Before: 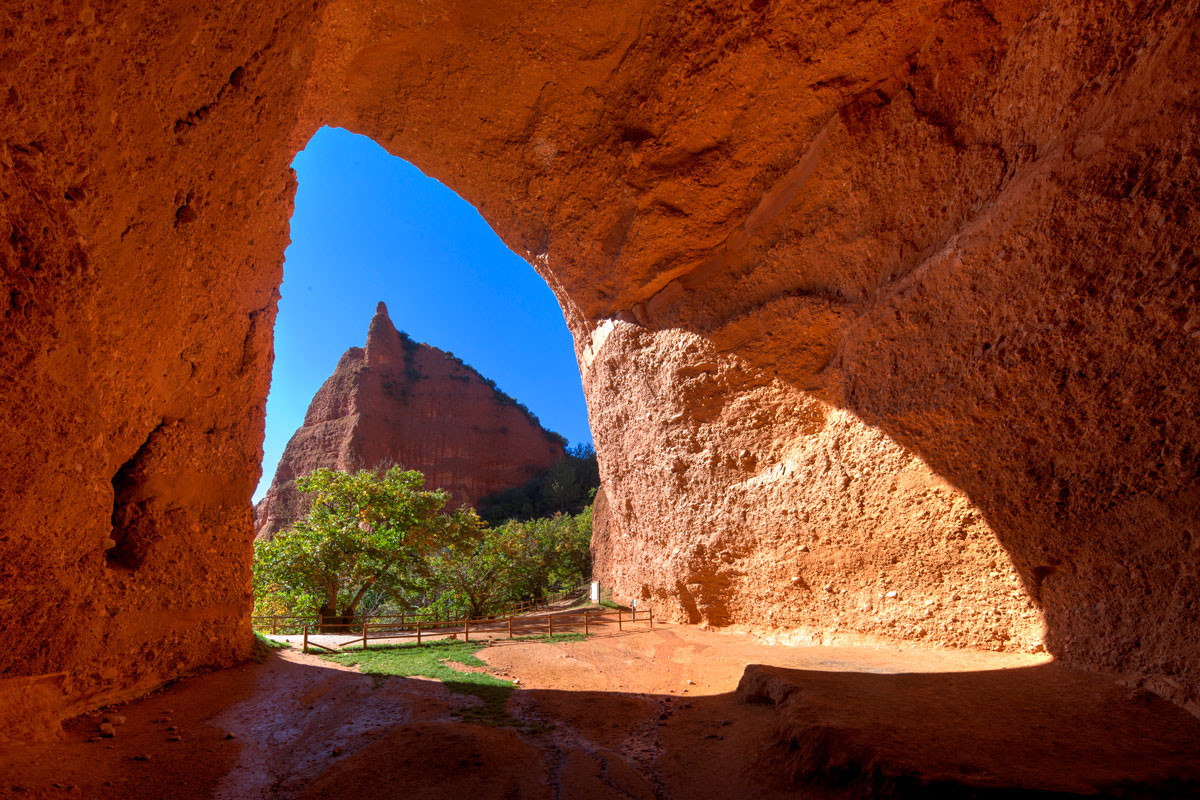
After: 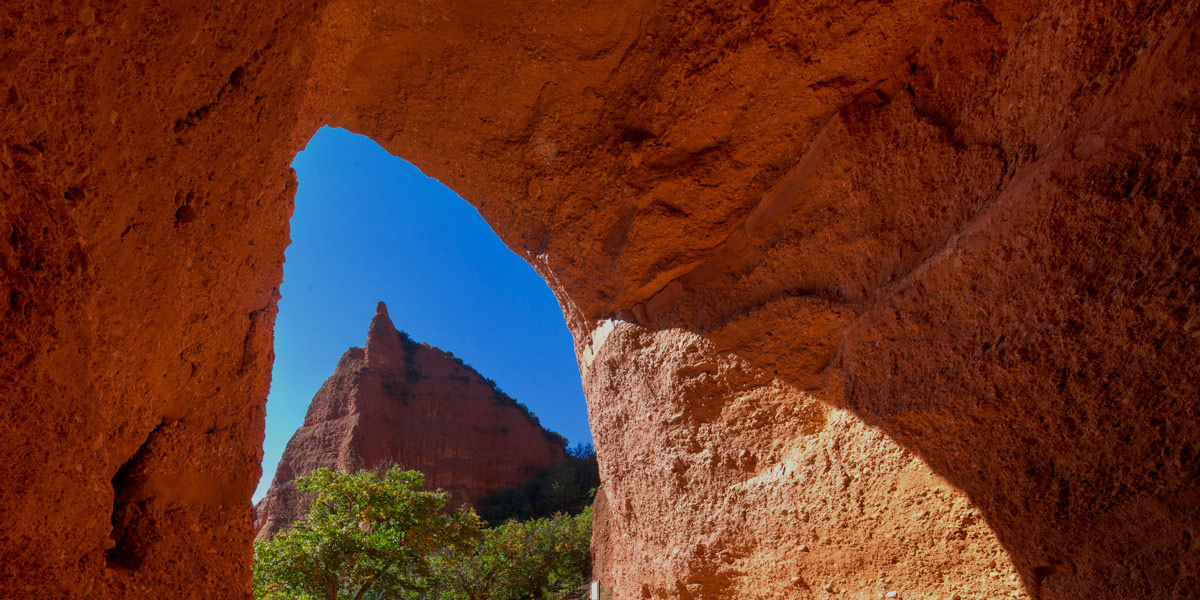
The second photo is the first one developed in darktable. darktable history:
crop: bottom 24.967%
exposure: exposure -0.582 EV, compensate highlight preservation false
